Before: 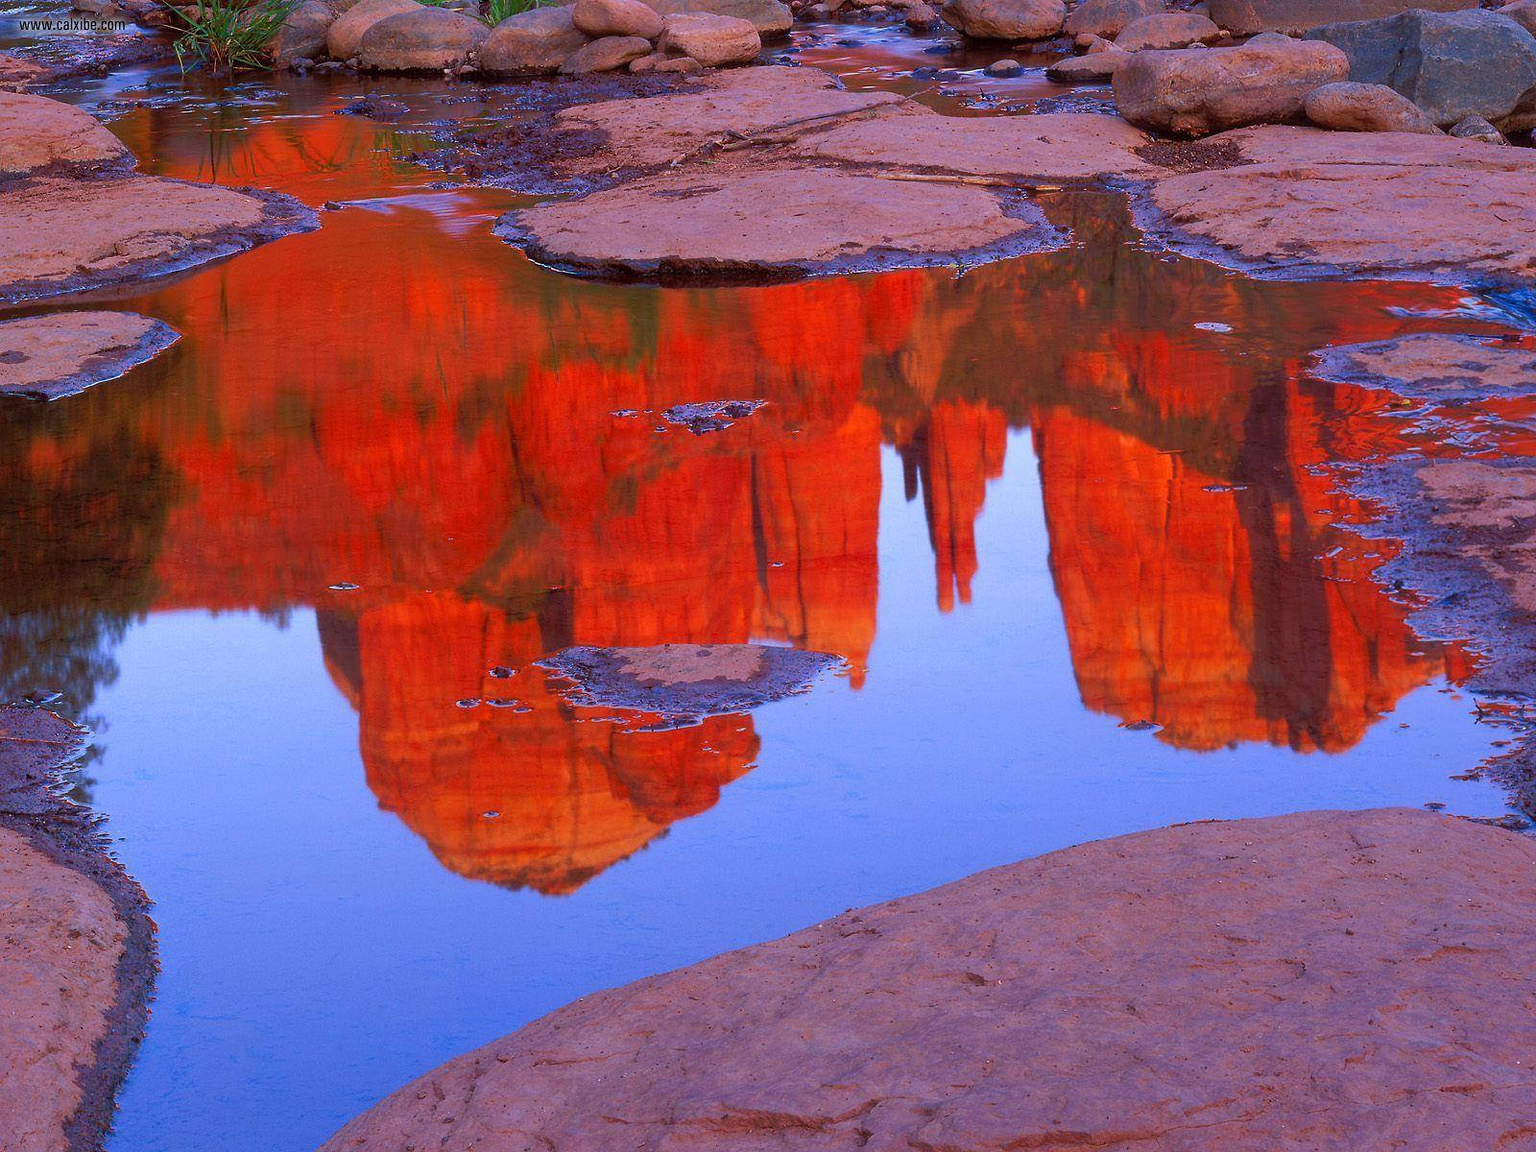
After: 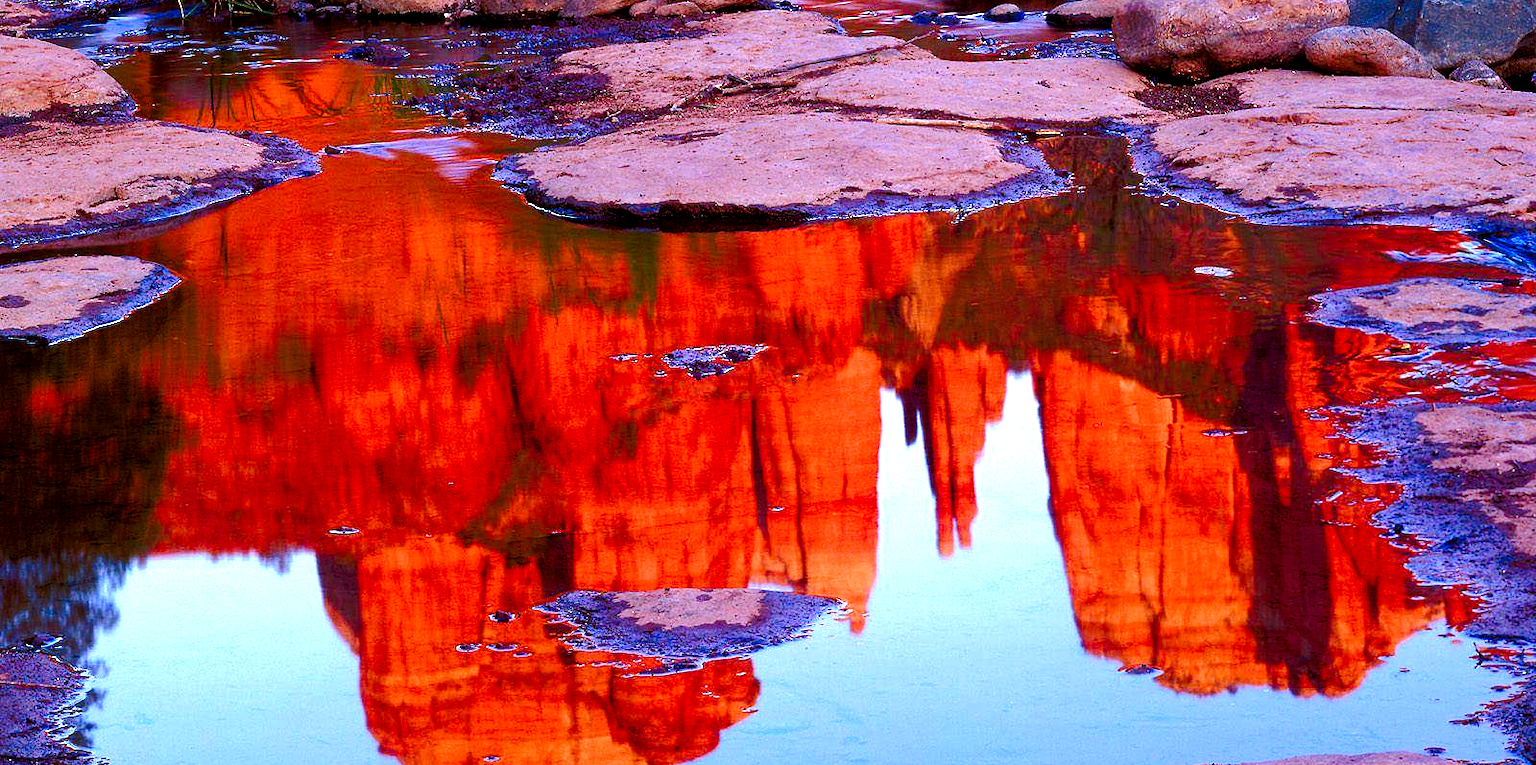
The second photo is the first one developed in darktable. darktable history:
color balance rgb: perceptual saturation grading › global saturation 20%, perceptual saturation grading › highlights -49.336%, perceptual saturation grading › shadows 24.872%, perceptual brilliance grading › global brilliance 15.26%, perceptual brilliance grading › shadows -35.72%, global vibrance 9.982%
tone curve: curves: ch0 [(0, 0) (0.003, 0.002) (0.011, 0.009) (0.025, 0.02) (0.044, 0.034) (0.069, 0.046) (0.1, 0.062) (0.136, 0.083) (0.177, 0.119) (0.224, 0.162) (0.277, 0.216) (0.335, 0.282) (0.399, 0.365) (0.468, 0.457) (0.543, 0.541) (0.623, 0.624) (0.709, 0.713) (0.801, 0.797) (0.898, 0.889) (1, 1)], preserve colors none
exposure: black level correction 0.012, exposure 0.697 EV, compensate highlight preservation false
crop and rotate: top 4.837%, bottom 28.741%
color calibration: illuminant custom, x 0.368, y 0.373, temperature 4336.59 K
